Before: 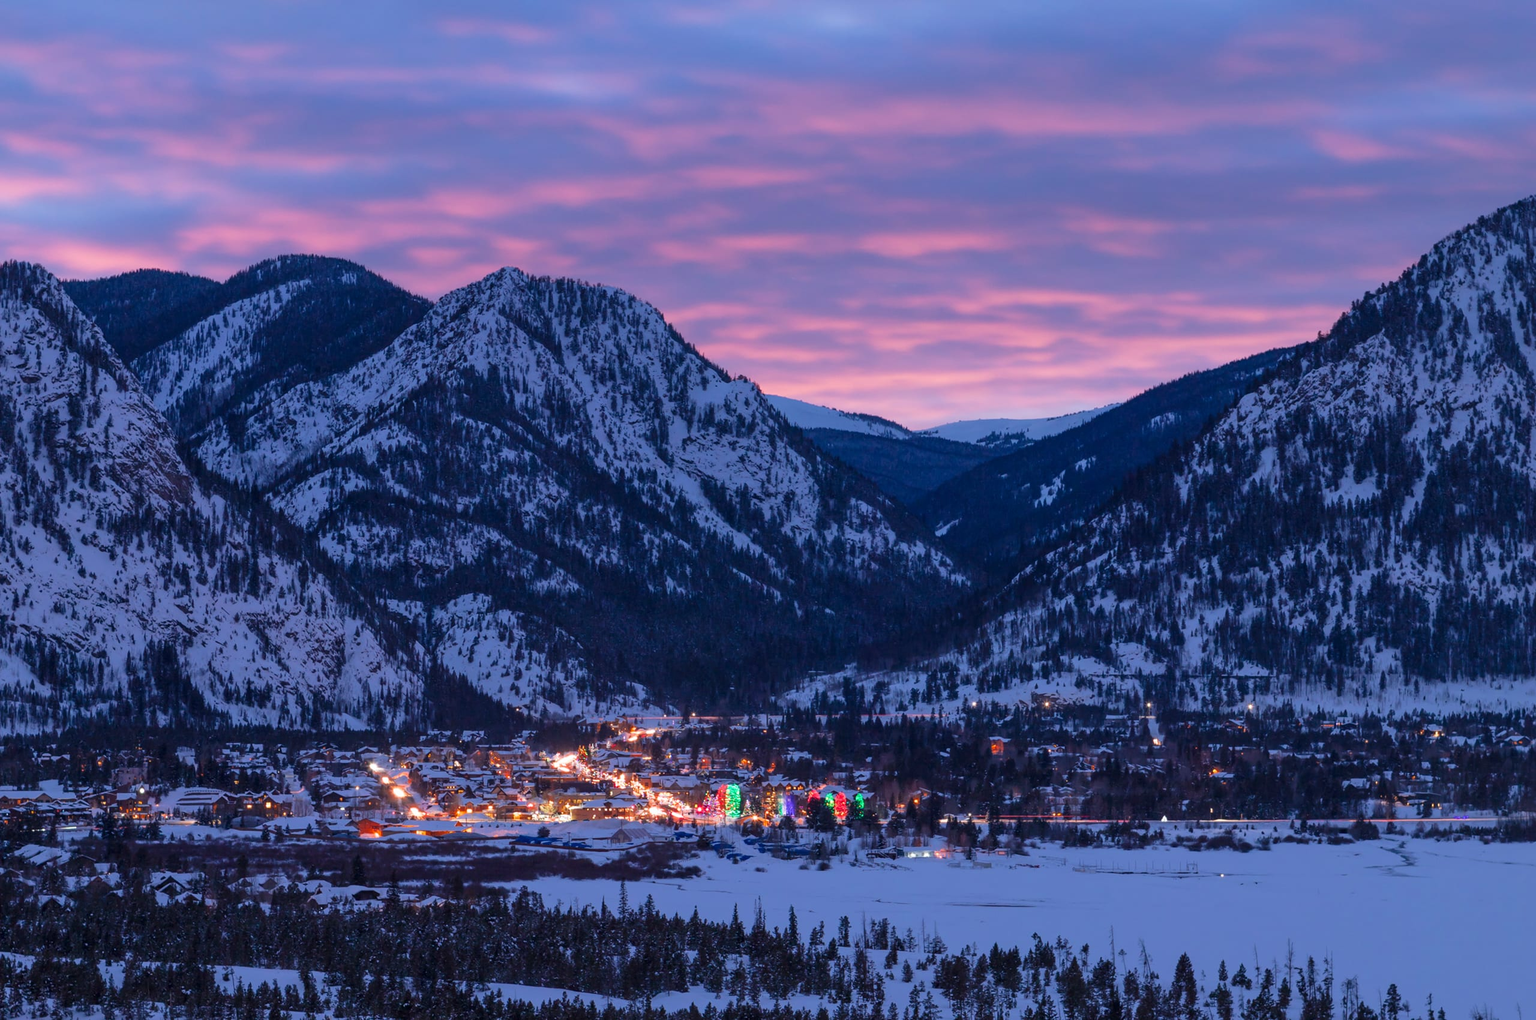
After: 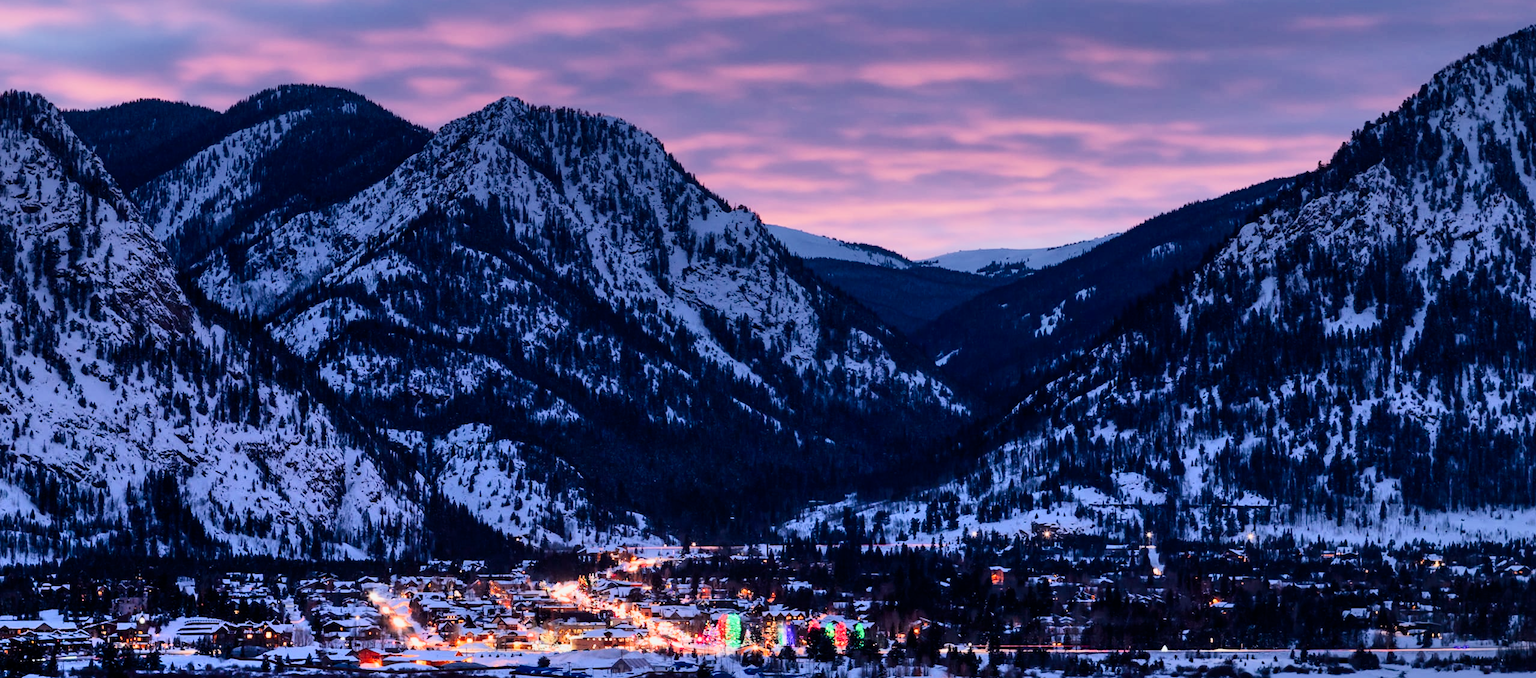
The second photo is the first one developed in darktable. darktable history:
crop: top 16.727%, bottom 16.727%
contrast brightness saturation: contrast 0.28
filmic rgb: black relative exposure -4.88 EV, hardness 2.82
tone equalizer: on, module defaults
shadows and highlights: radius 264.75, soften with gaussian
